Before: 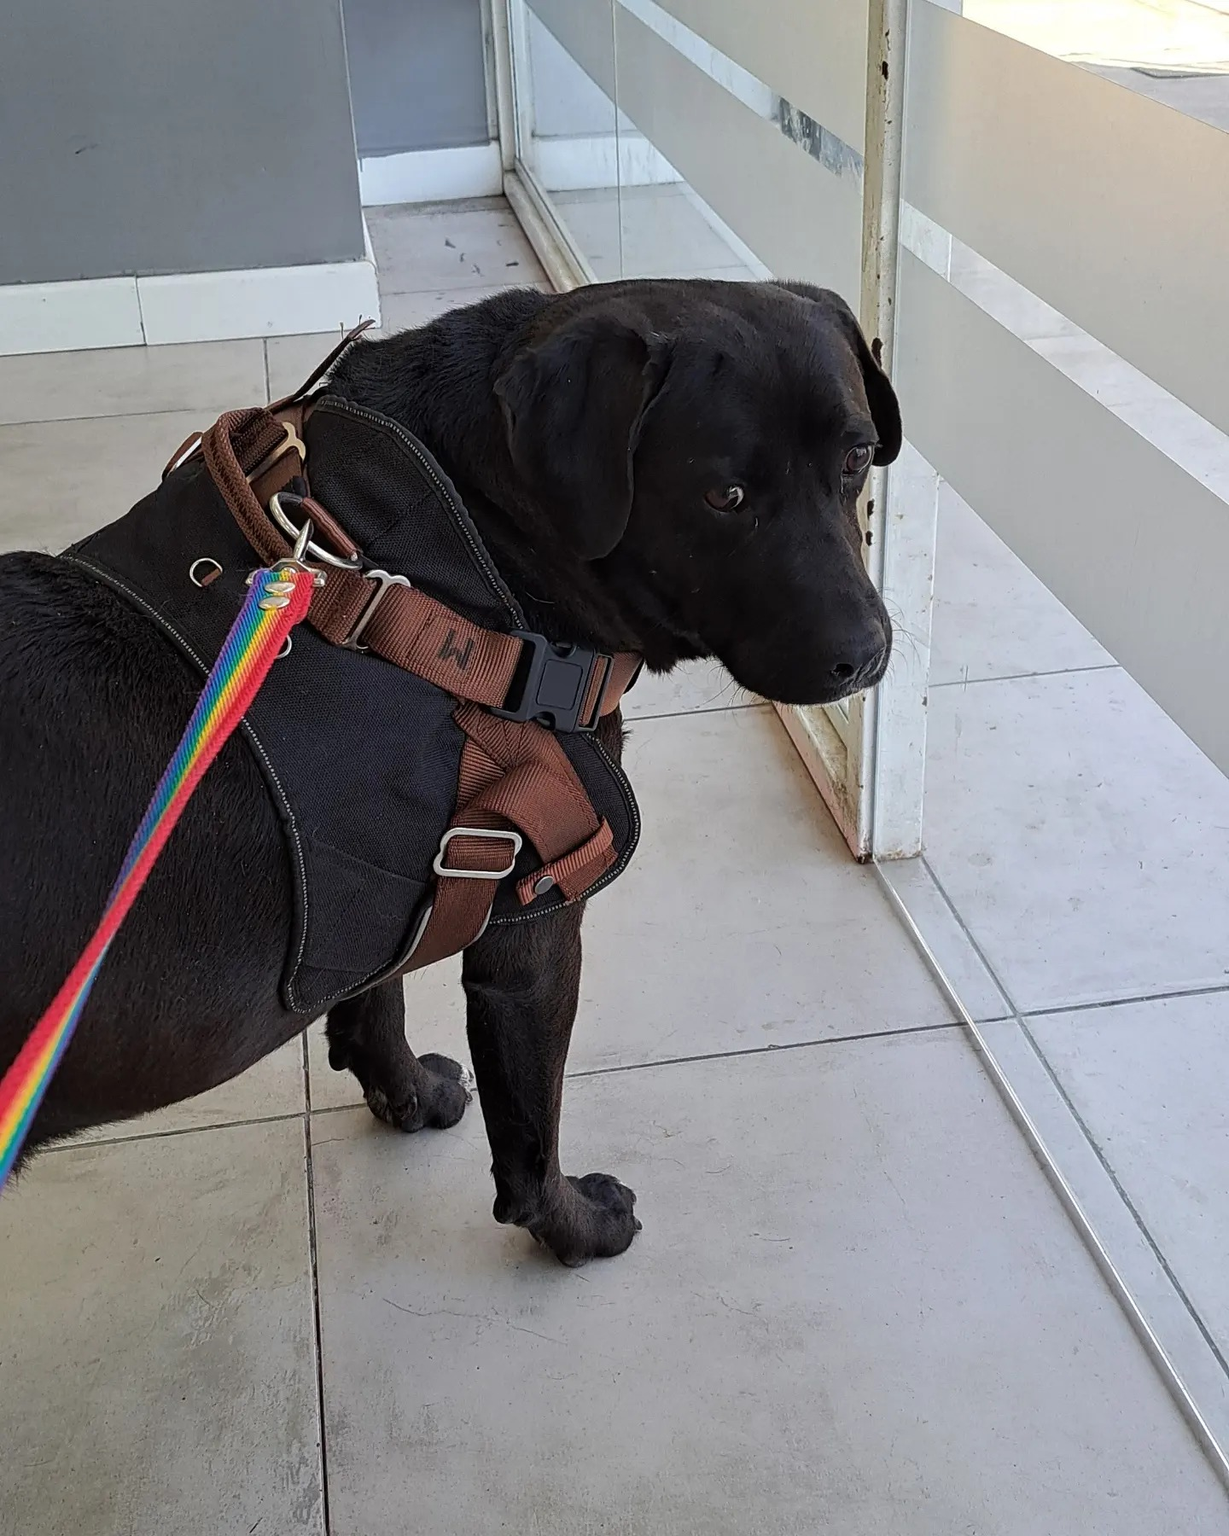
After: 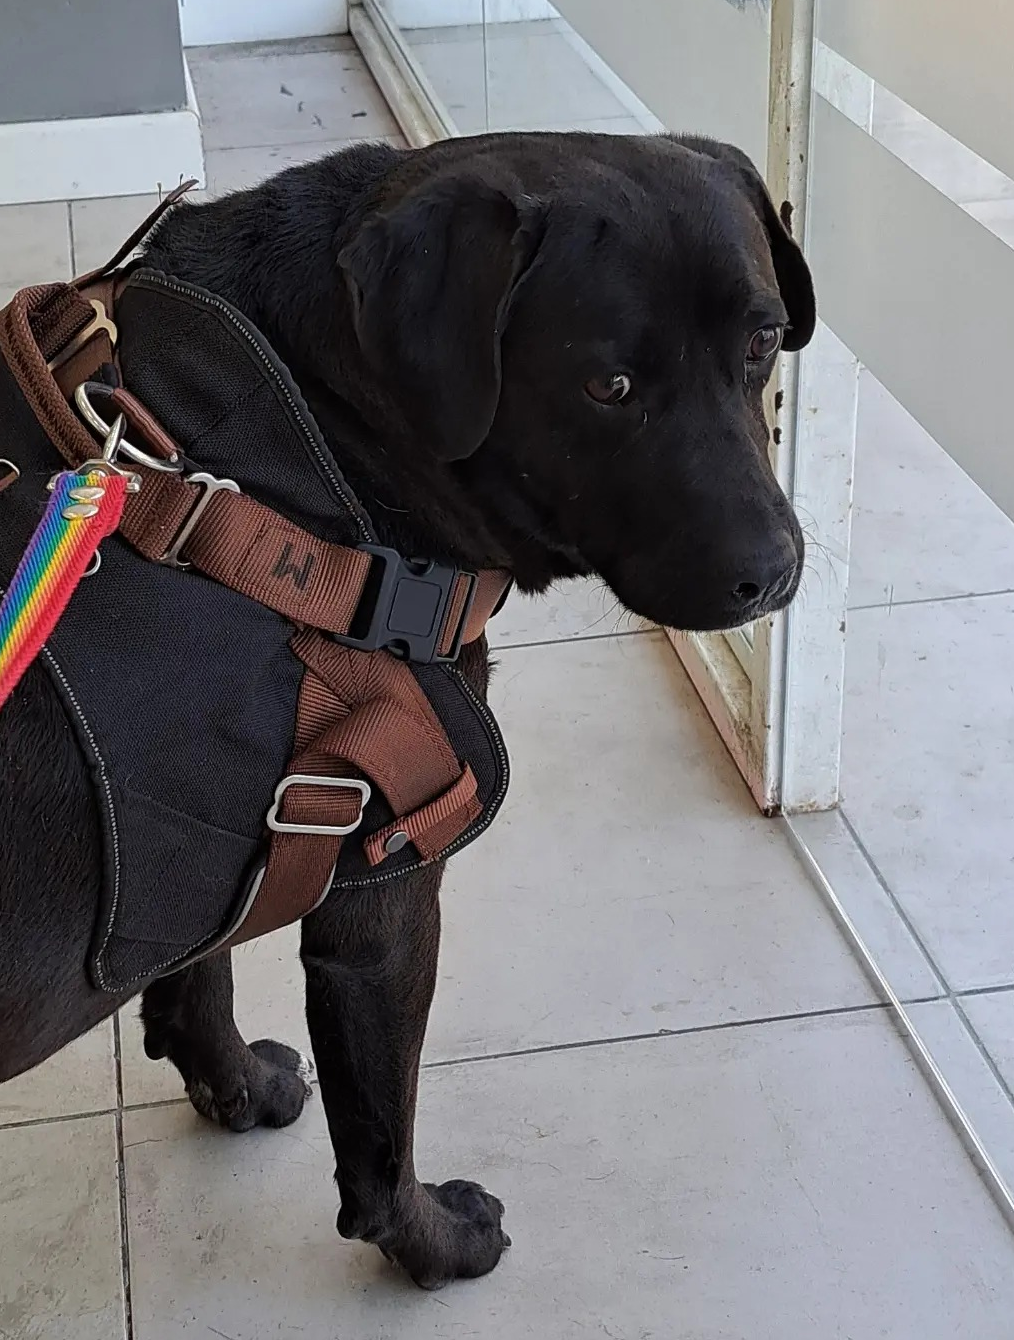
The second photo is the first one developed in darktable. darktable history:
crop and rotate: left 16.758%, top 10.877%, right 12.823%, bottom 14.659%
